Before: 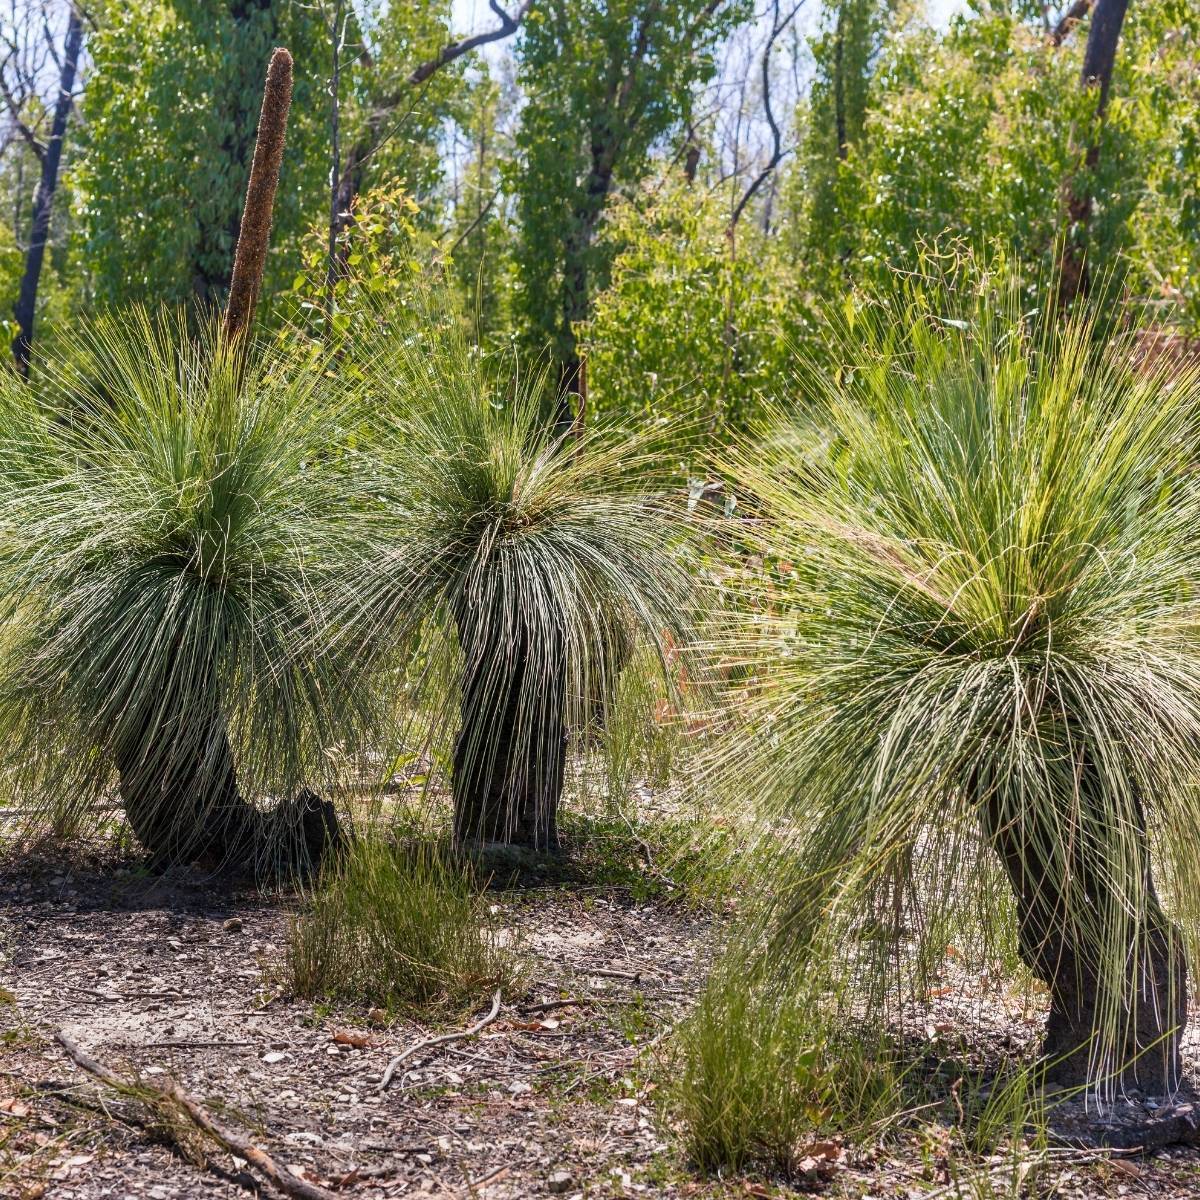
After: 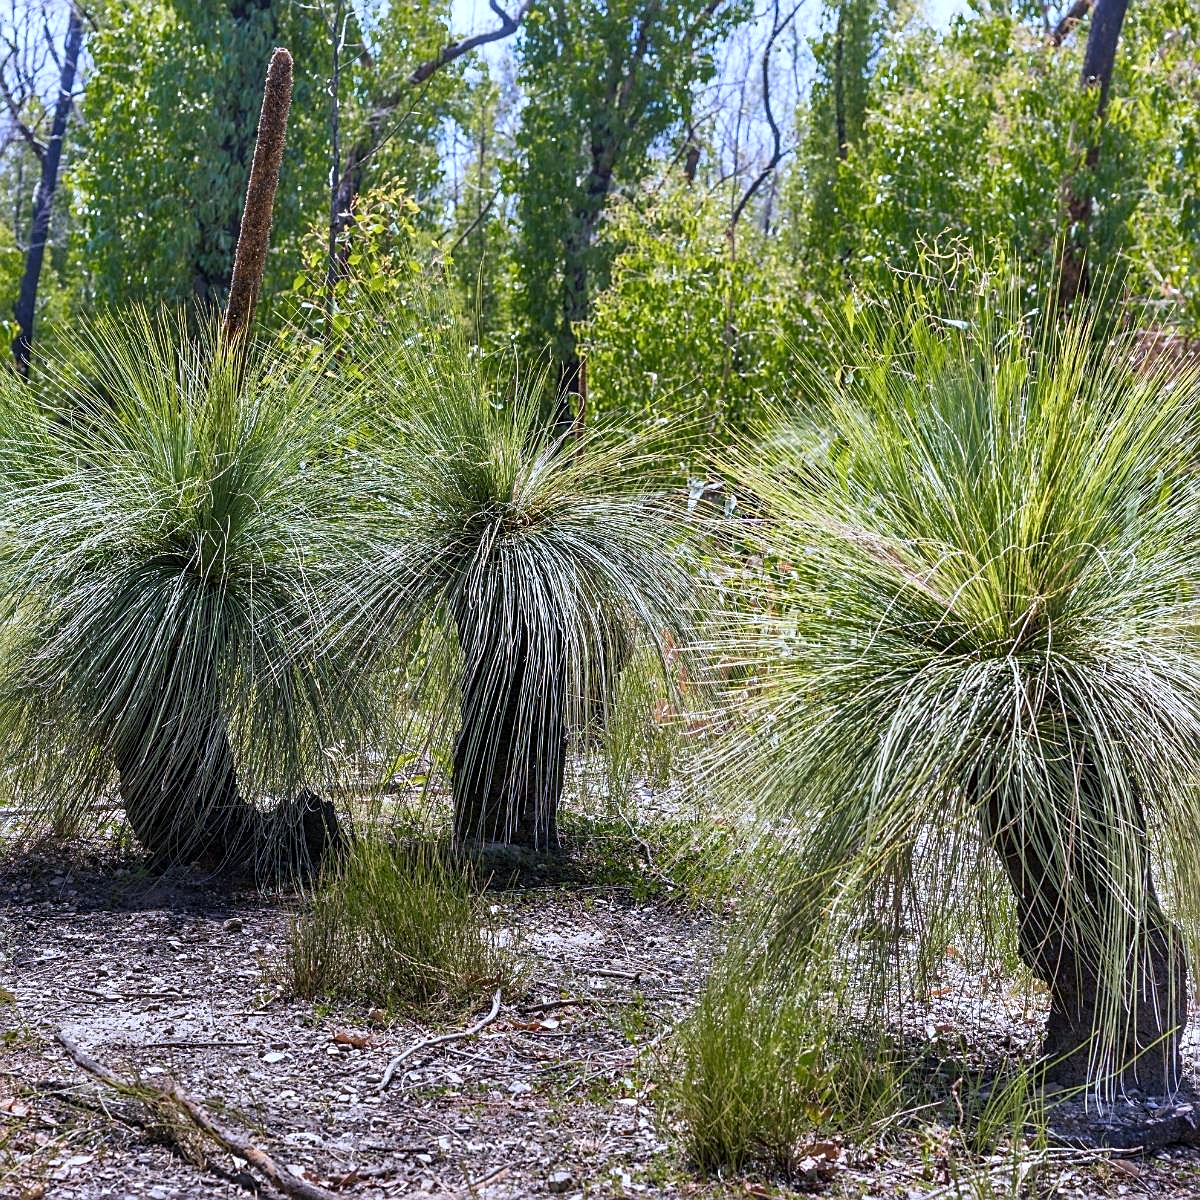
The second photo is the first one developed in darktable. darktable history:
white balance: red 0.948, green 1.02, blue 1.176
sharpen: on, module defaults
